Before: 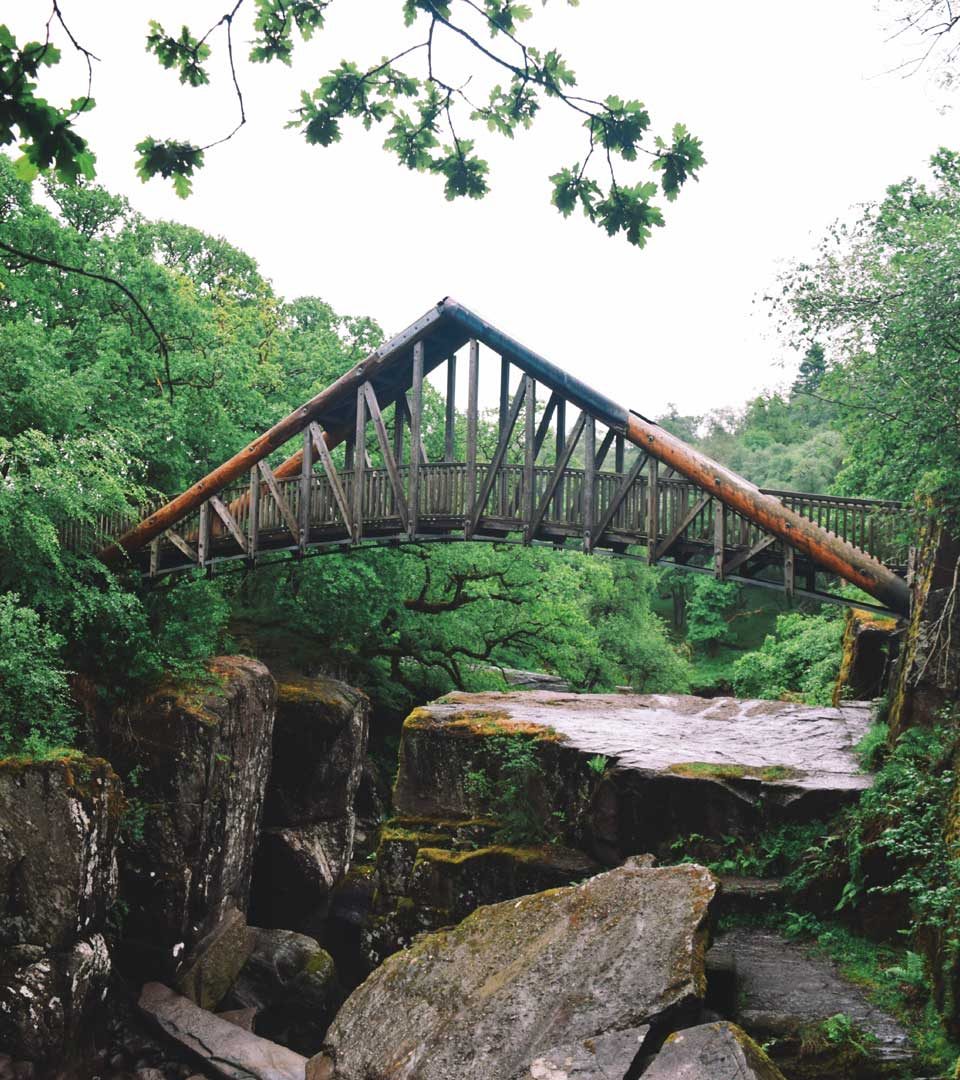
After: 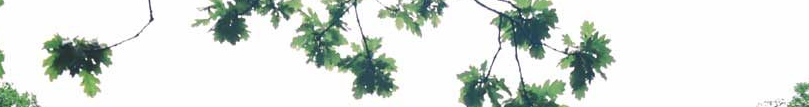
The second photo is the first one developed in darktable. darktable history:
crop and rotate: left 9.644%, top 9.491%, right 6.021%, bottom 80.509%
